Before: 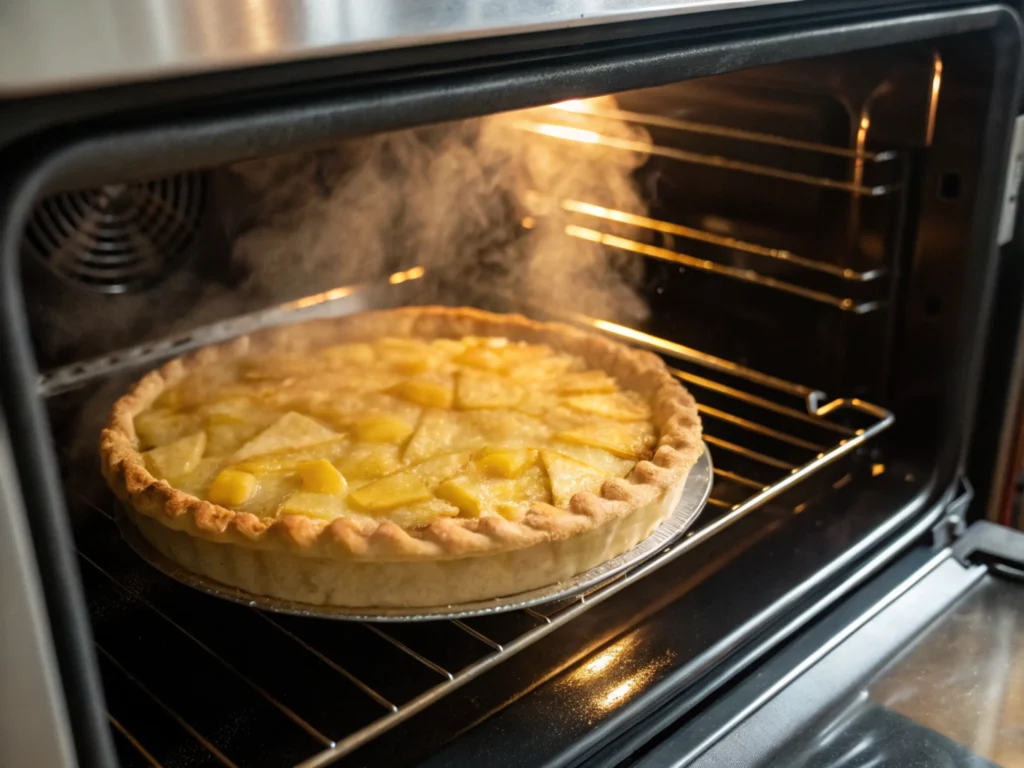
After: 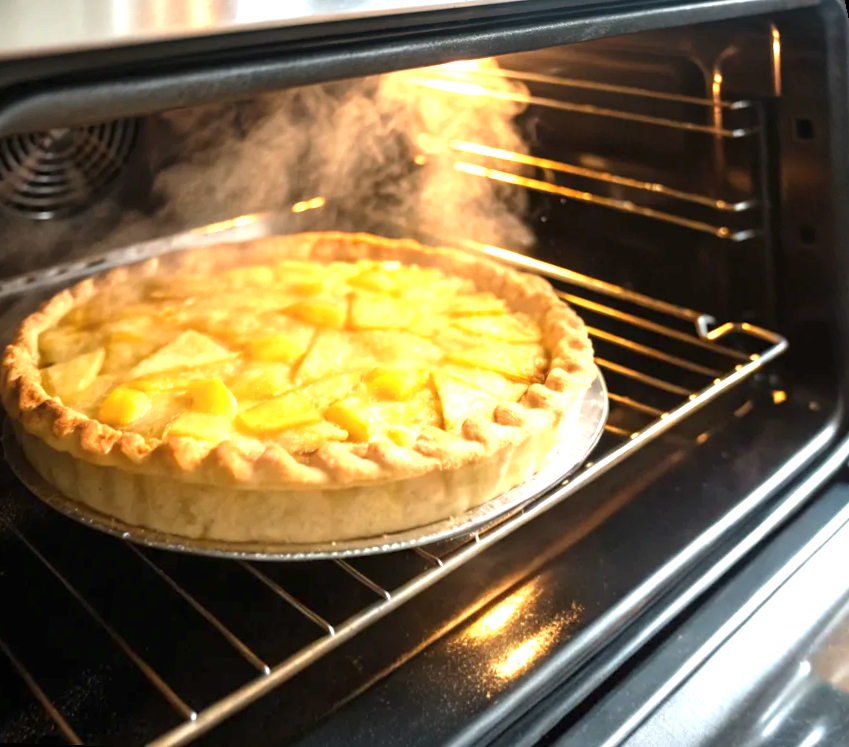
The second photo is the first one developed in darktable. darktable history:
exposure: black level correction 0, exposure 1.2 EV, compensate exposure bias true, compensate highlight preservation false
rotate and perspective: rotation 0.72°, lens shift (vertical) -0.352, lens shift (horizontal) -0.051, crop left 0.152, crop right 0.859, crop top 0.019, crop bottom 0.964
